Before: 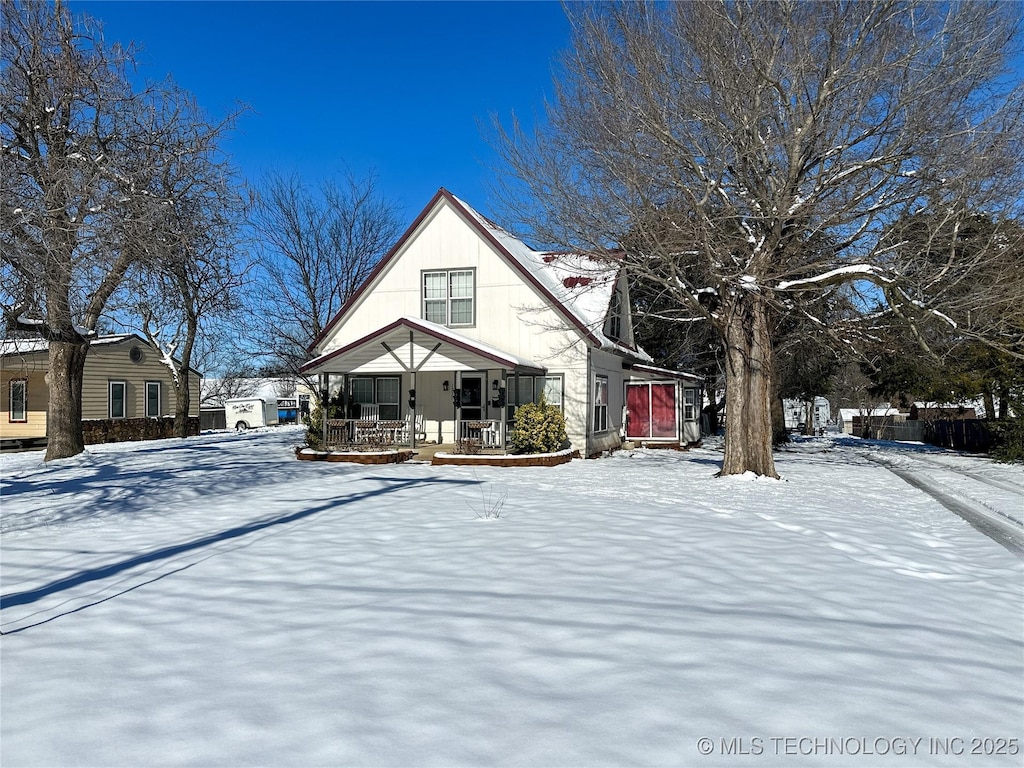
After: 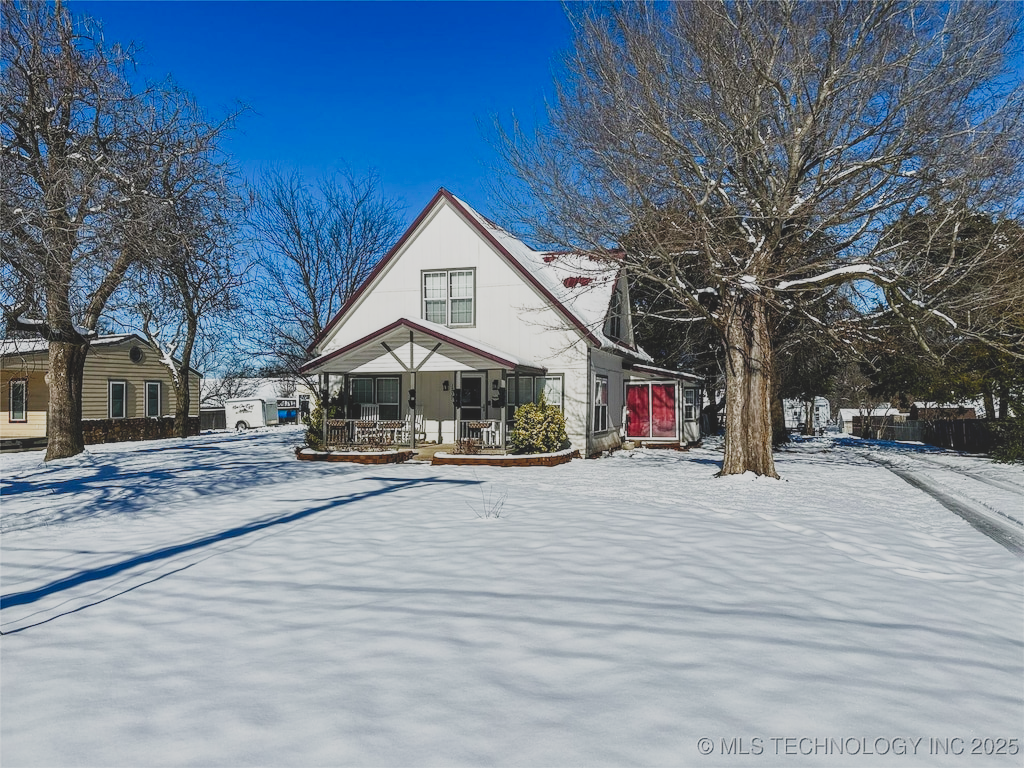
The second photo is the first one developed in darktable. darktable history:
local contrast: on, module defaults
tone curve: curves: ch0 [(0, 0.148) (0.191, 0.225) (0.712, 0.695) (0.864, 0.797) (1, 0.839)], preserve colors none
color balance rgb: perceptual saturation grading › global saturation 25.524%, perceptual saturation grading › highlights -50.18%, perceptual saturation grading › shadows 30.105%, global vibrance 20%
